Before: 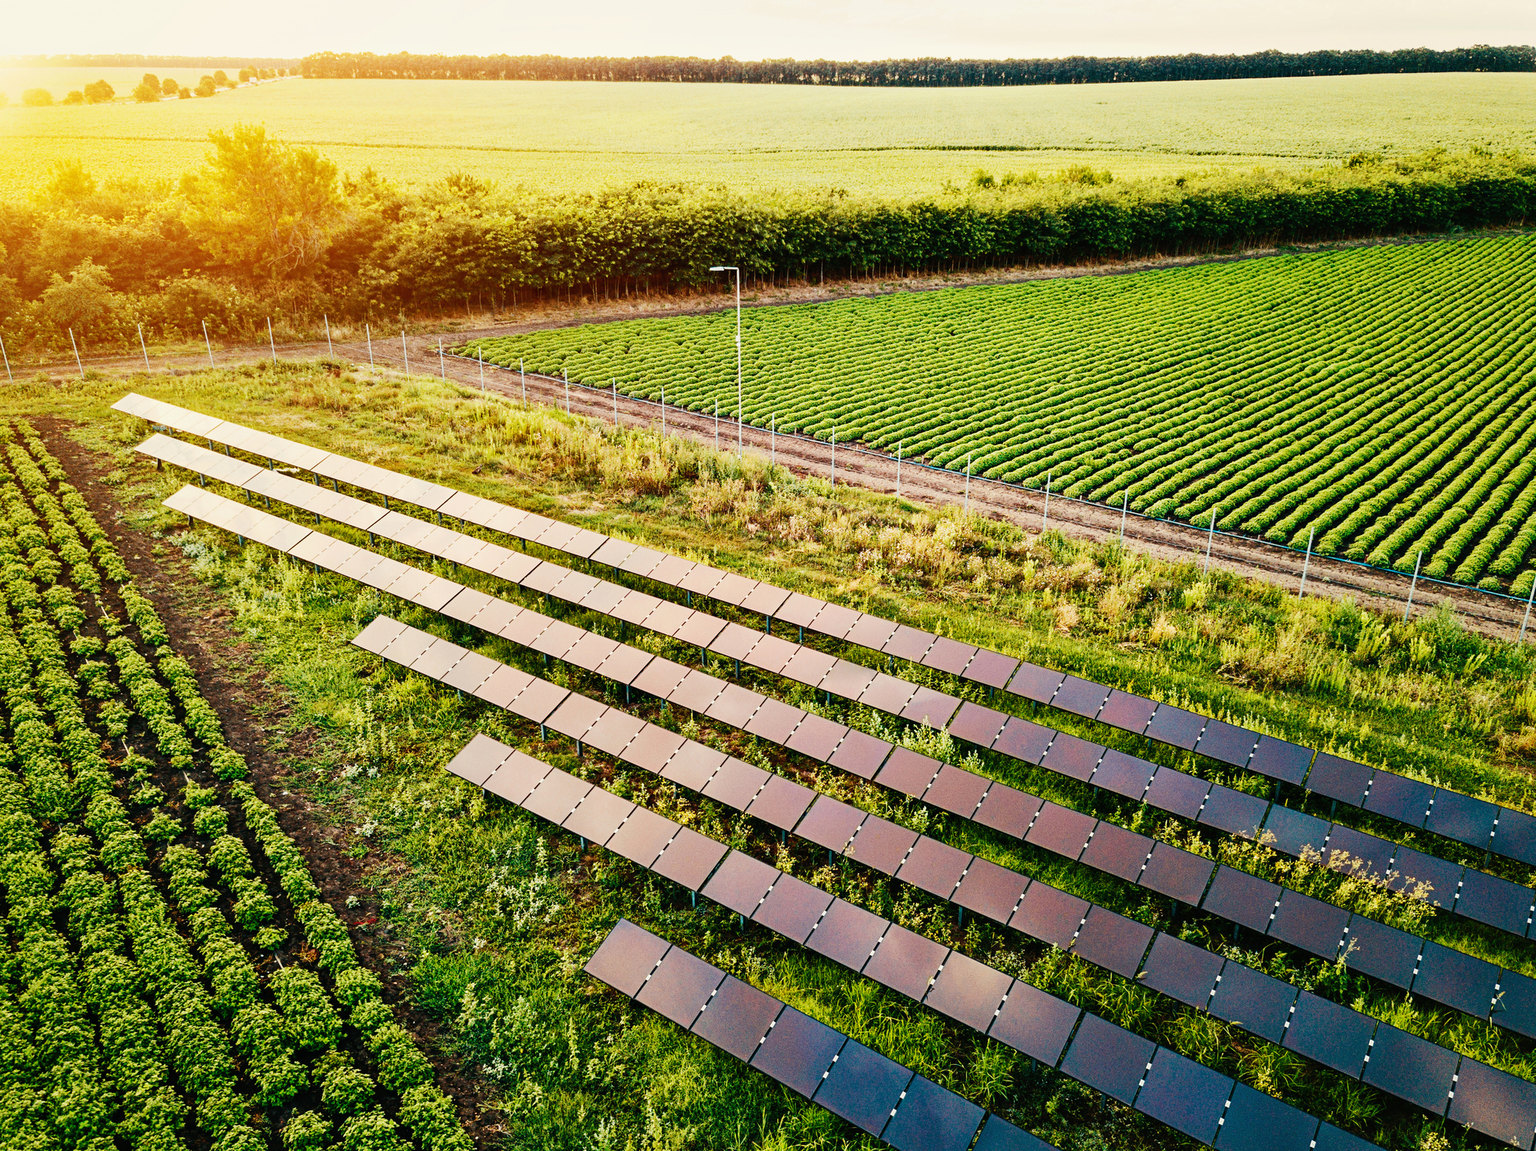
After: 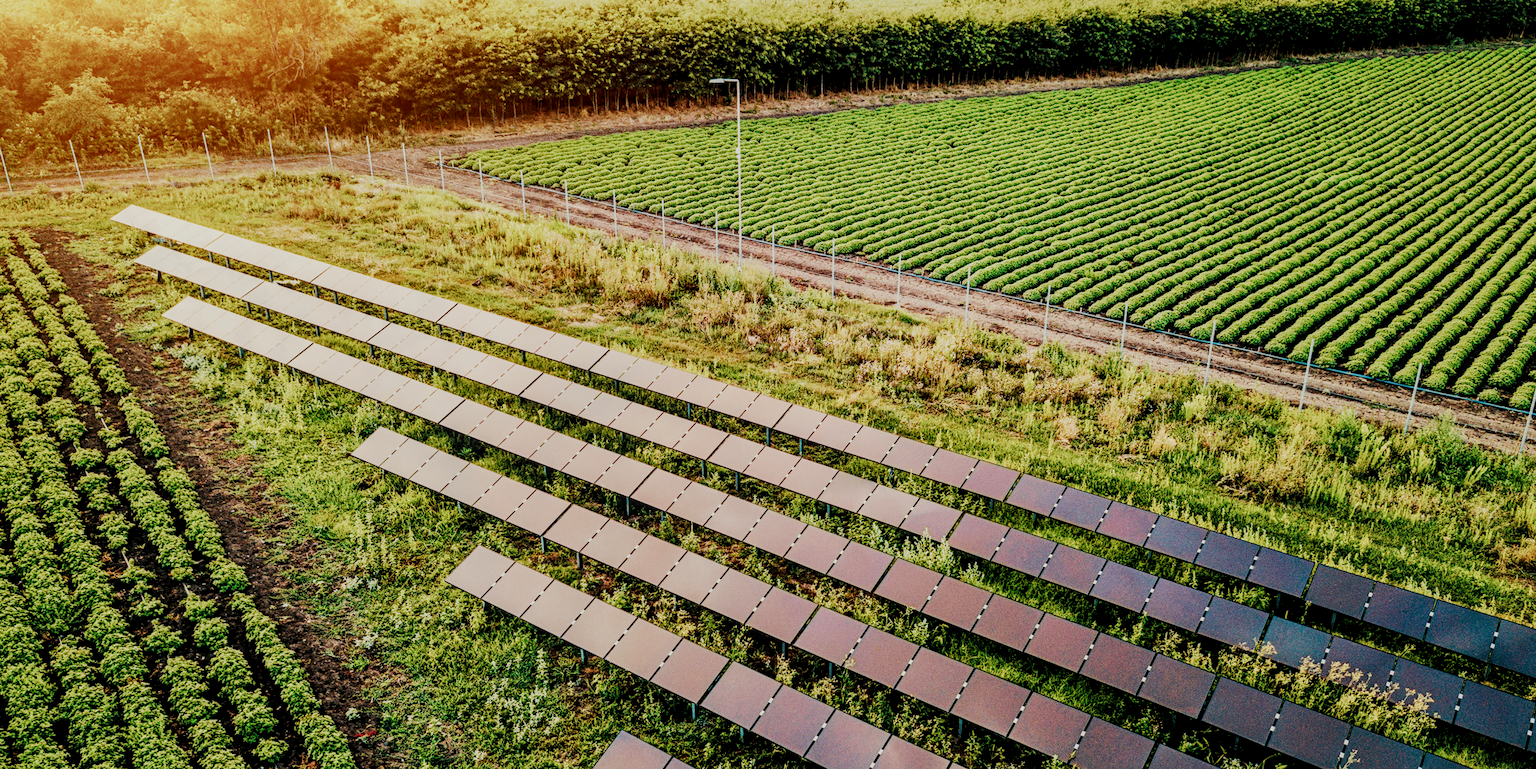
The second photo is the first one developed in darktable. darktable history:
crop: top 16.4%, bottom 16.695%
local contrast: detail 130%
filmic rgb: black relative exposure -7.65 EV, white relative exposure 4.56 EV, hardness 3.61, add noise in highlights 0, color science v3 (2019), use custom middle-gray values true, contrast in highlights soft
